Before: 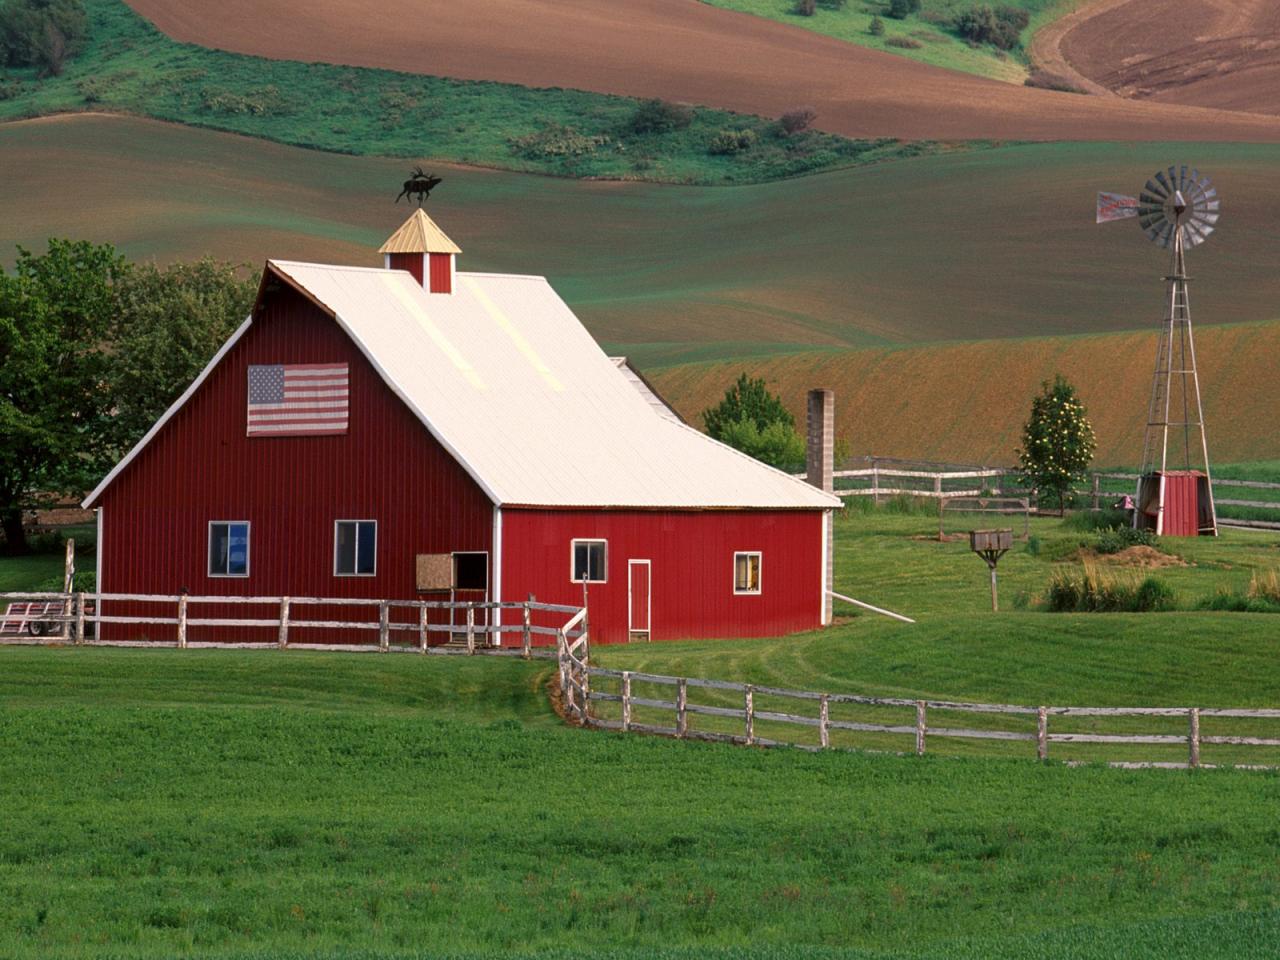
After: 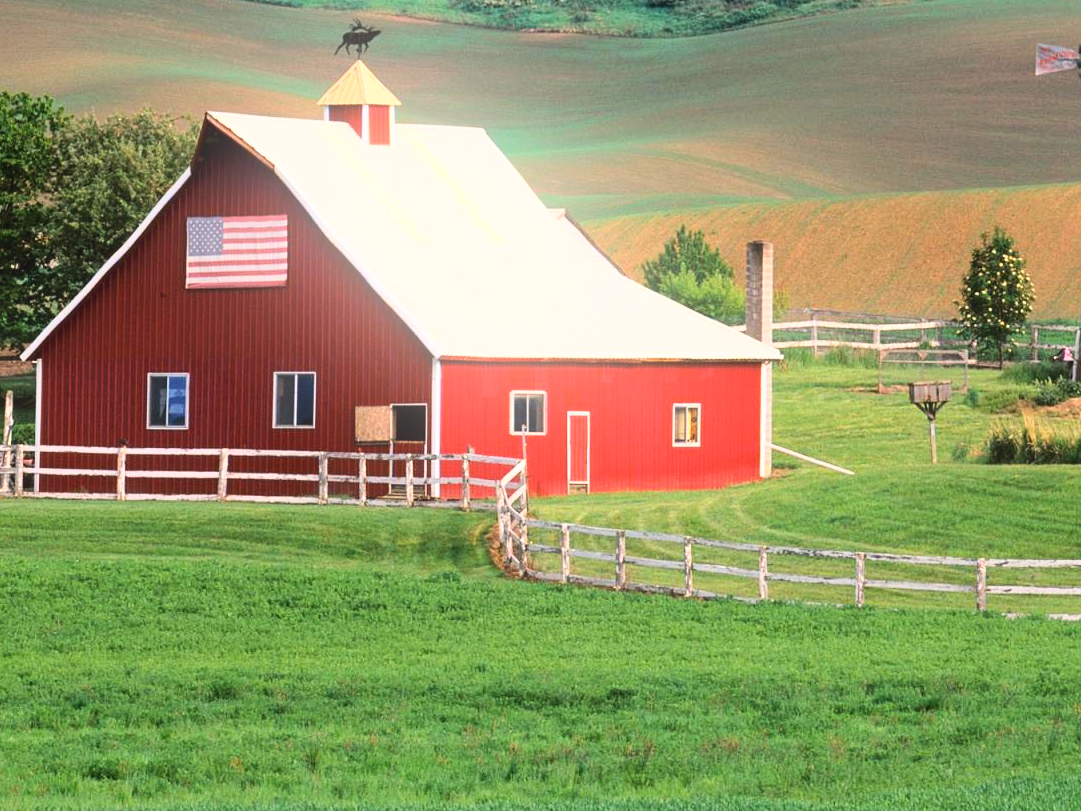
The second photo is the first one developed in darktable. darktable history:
crop and rotate: left 4.842%, top 15.51%, right 10.668%
bloom: on, module defaults
base curve: curves: ch0 [(0, 0) (0.018, 0.026) (0.143, 0.37) (0.33, 0.731) (0.458, 0.853) (0.735, 0.965) (0.905, 0.986) (1, 1)]
